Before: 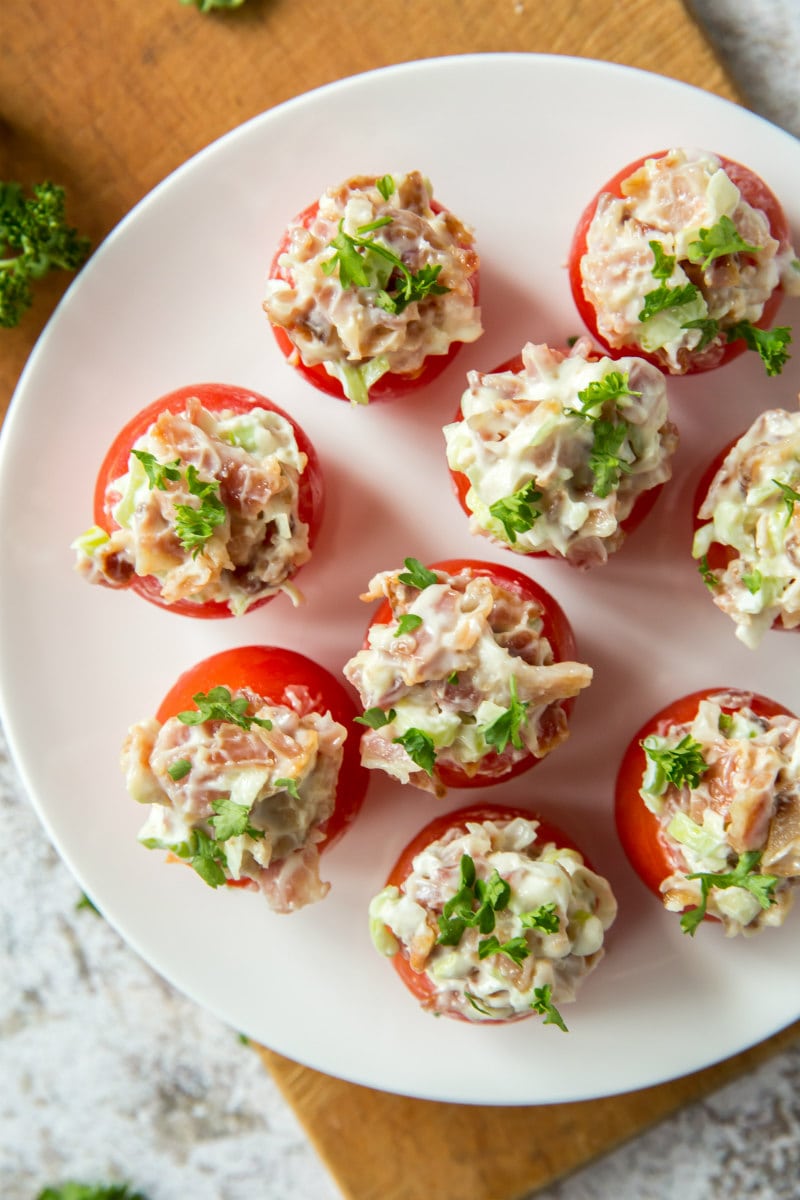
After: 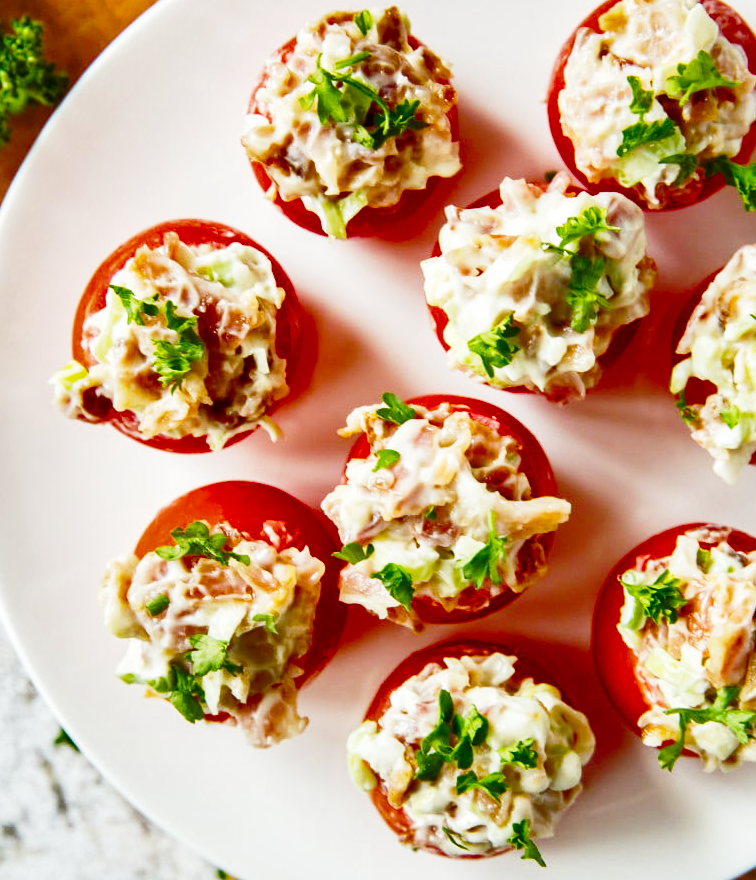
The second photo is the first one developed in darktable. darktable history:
shadows and highlights: shadows 61.04, highlights -60.54, soften with gaussian
crop and rotate: left 2.935%, top 13.794%, right 2.446%, bottom 12.871%
color balance rgb: shadows lift › chroma 1.035%, shadows lift › hue 28.59°, perceptual saturation grading › global saturation 0.447%, perceptual saturation grading › mid-tones 6.112%, perceptual saturation grading › shadows 72.144%
base curve: curves: ch0 [(0, 0) (0.028, 0.03) (0.121, 0.232) (0.46, 0.748) (0.859, 0.968) (1, 1)], preserve colors none
